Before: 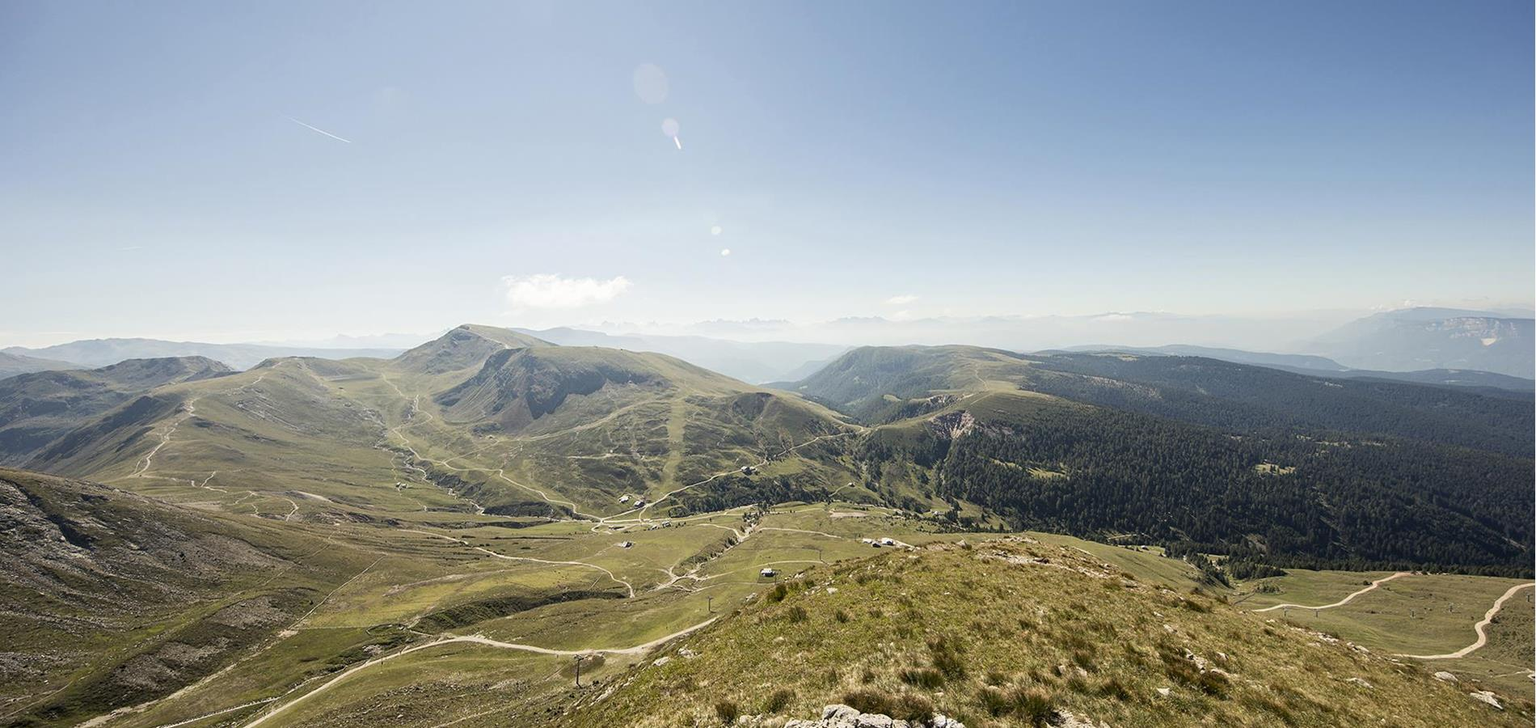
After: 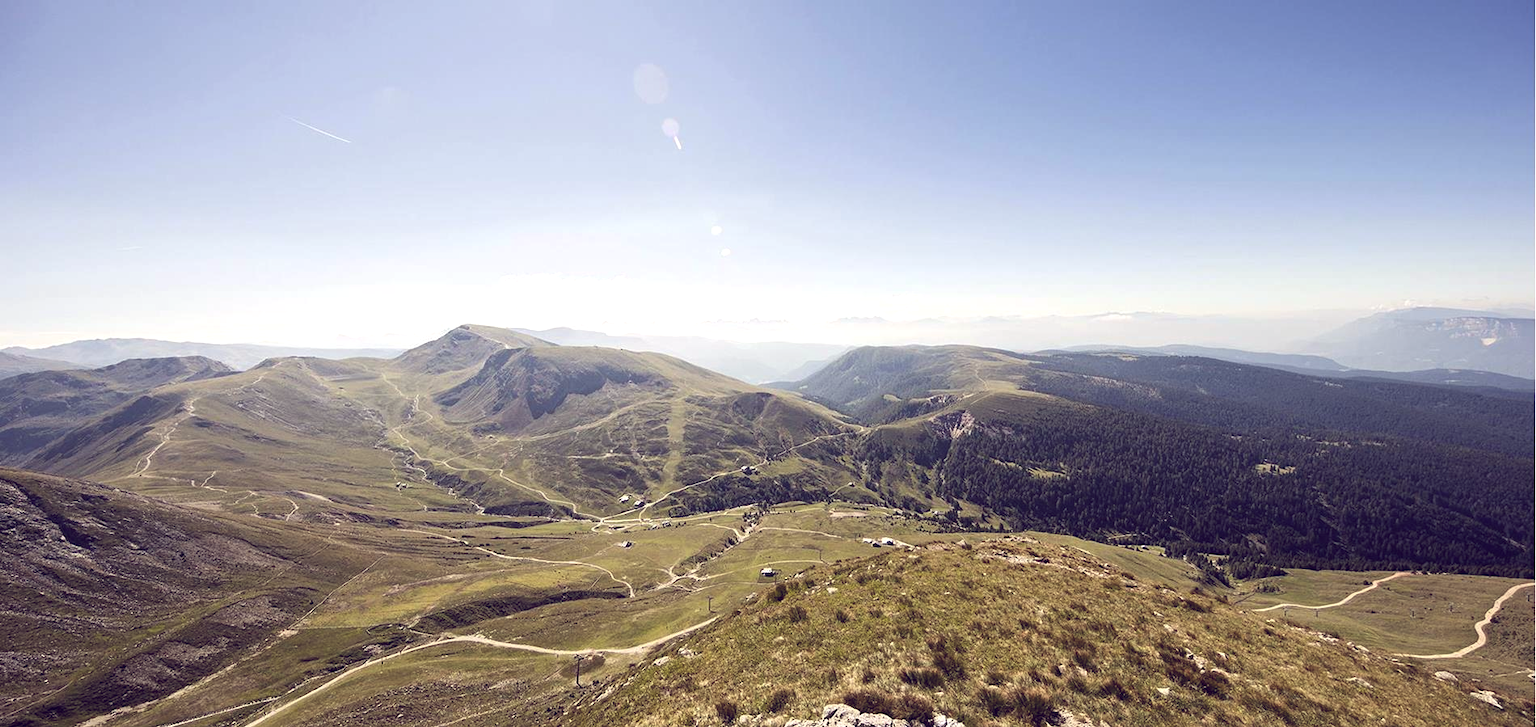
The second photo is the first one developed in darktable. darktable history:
color balance: lift [1.001, 0.997, 0.99, 1.01], gamma [1.007, 1, 0.975, 1.025], gain [1, 1.065, 1.052, 0.935], contrast 13.25%
exposure: exposure 0 EV, compensate highlight preservation false
white balance: red 0.983, blue 1.036
